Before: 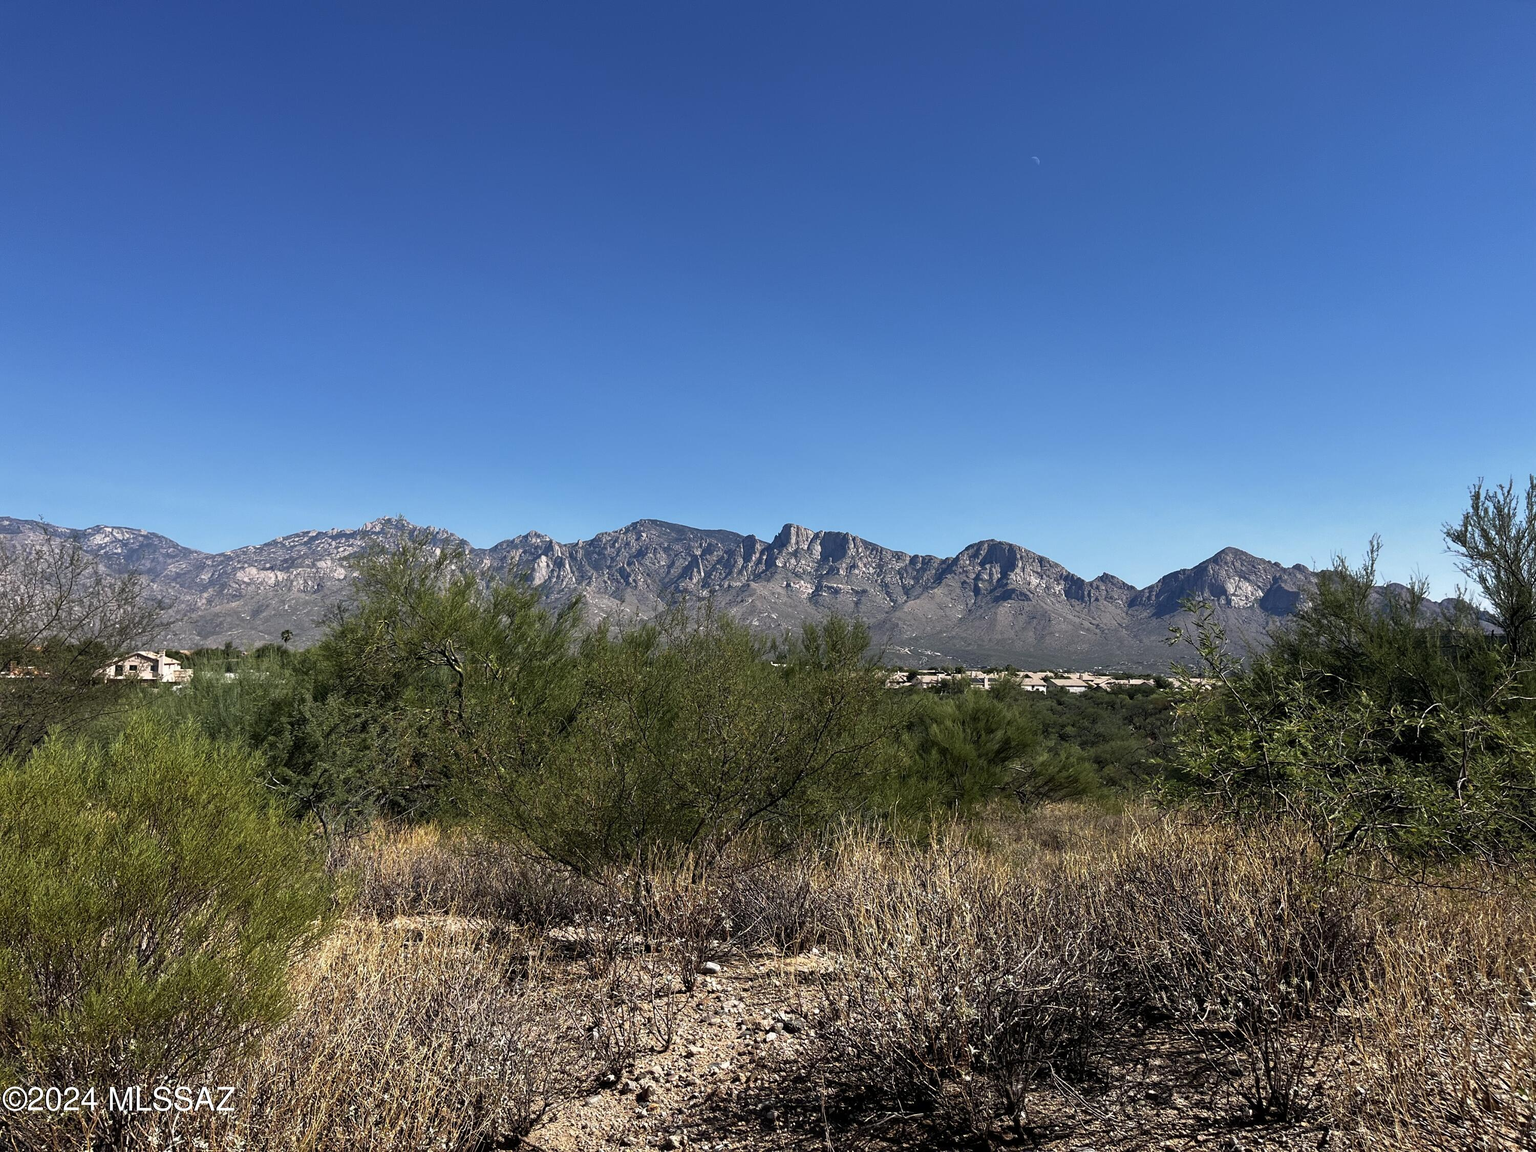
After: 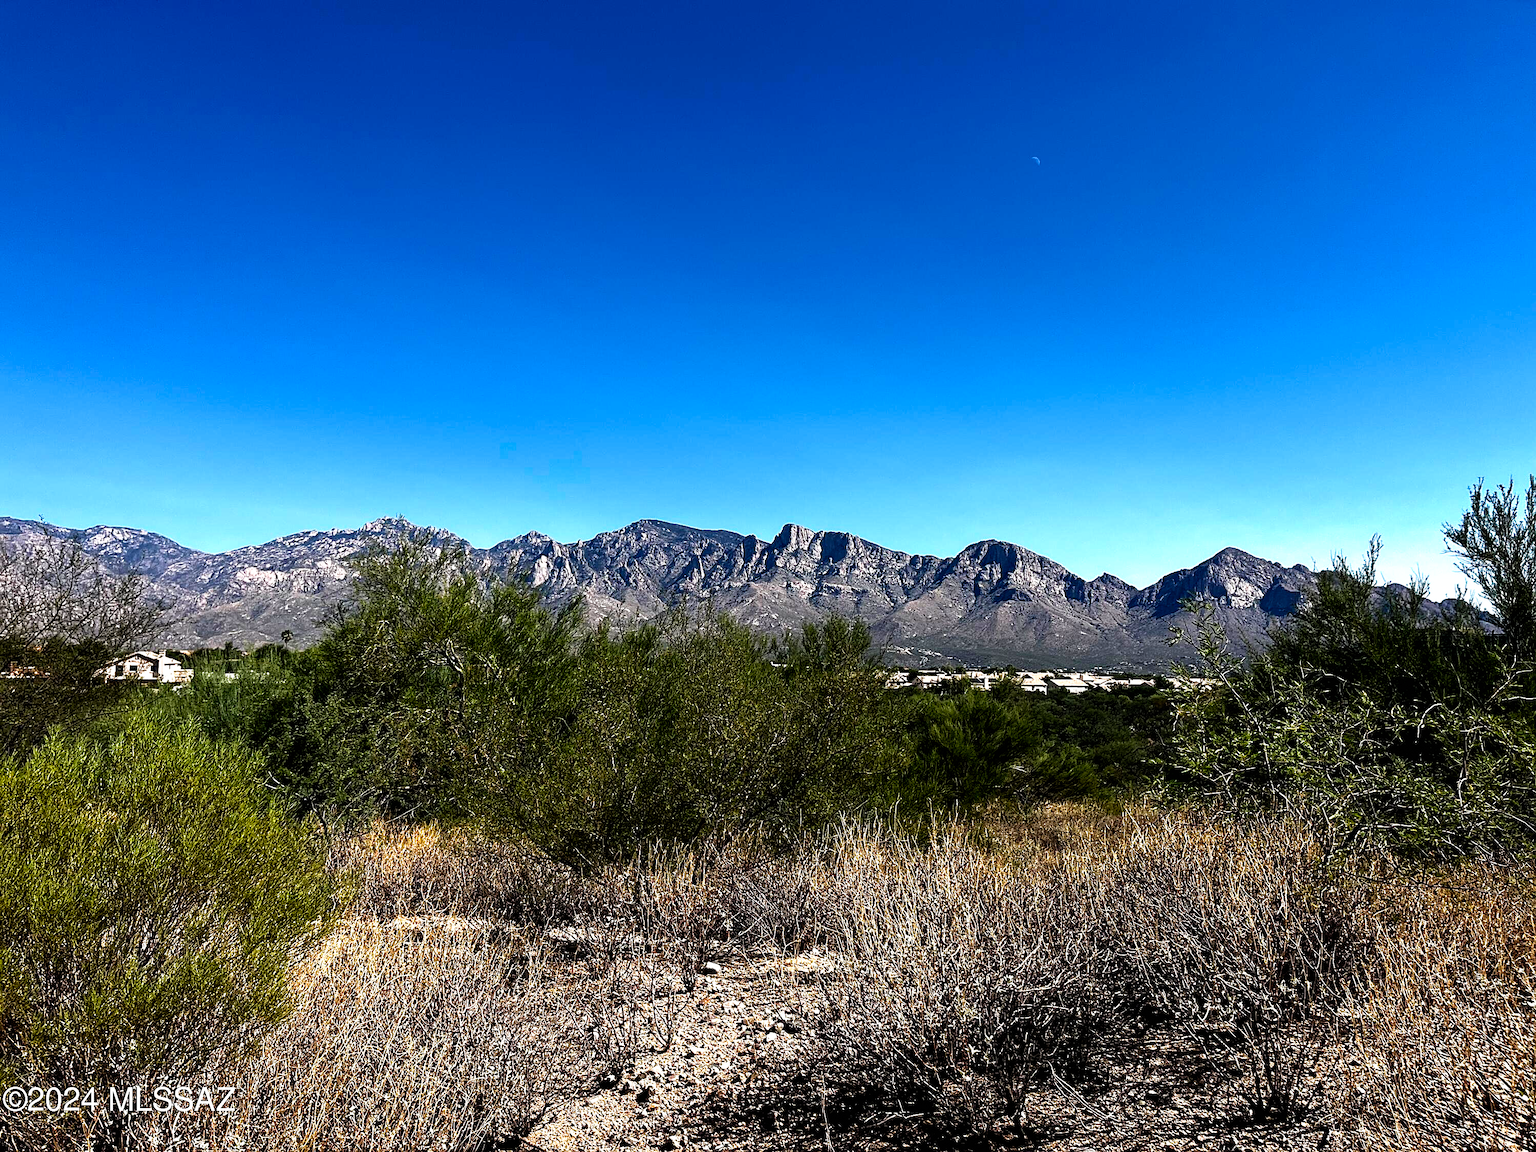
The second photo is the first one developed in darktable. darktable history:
filmic rgb: black relative exposure -8.2 EV, white relative exposure 2.2 EV, threshold 3 EV, hardness 7.11, latitude 85.74%, contrast 1.696, highlights saturation mix -4%, shadows ↔ highlights balance -2.69%, preserve chrominance no, color science v5 (2021), contrast in shadows safe, contrast in highlights safe, enable highlight reconstruction true
sharpen: on, module defaults
